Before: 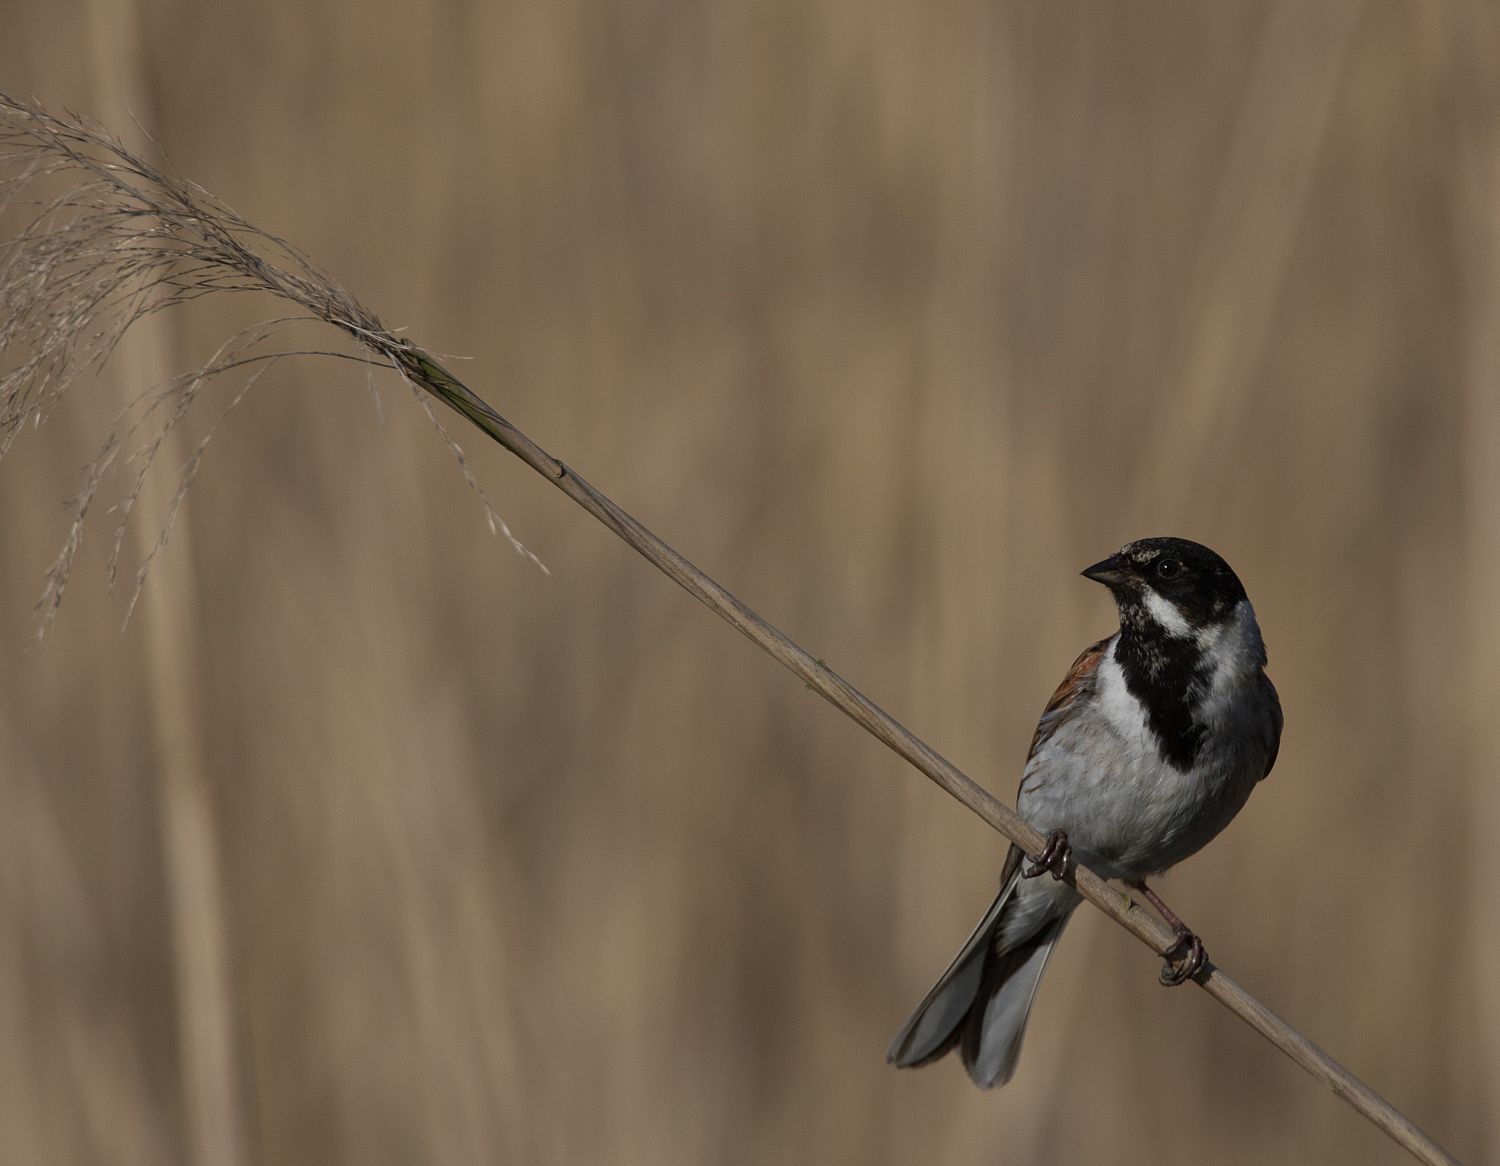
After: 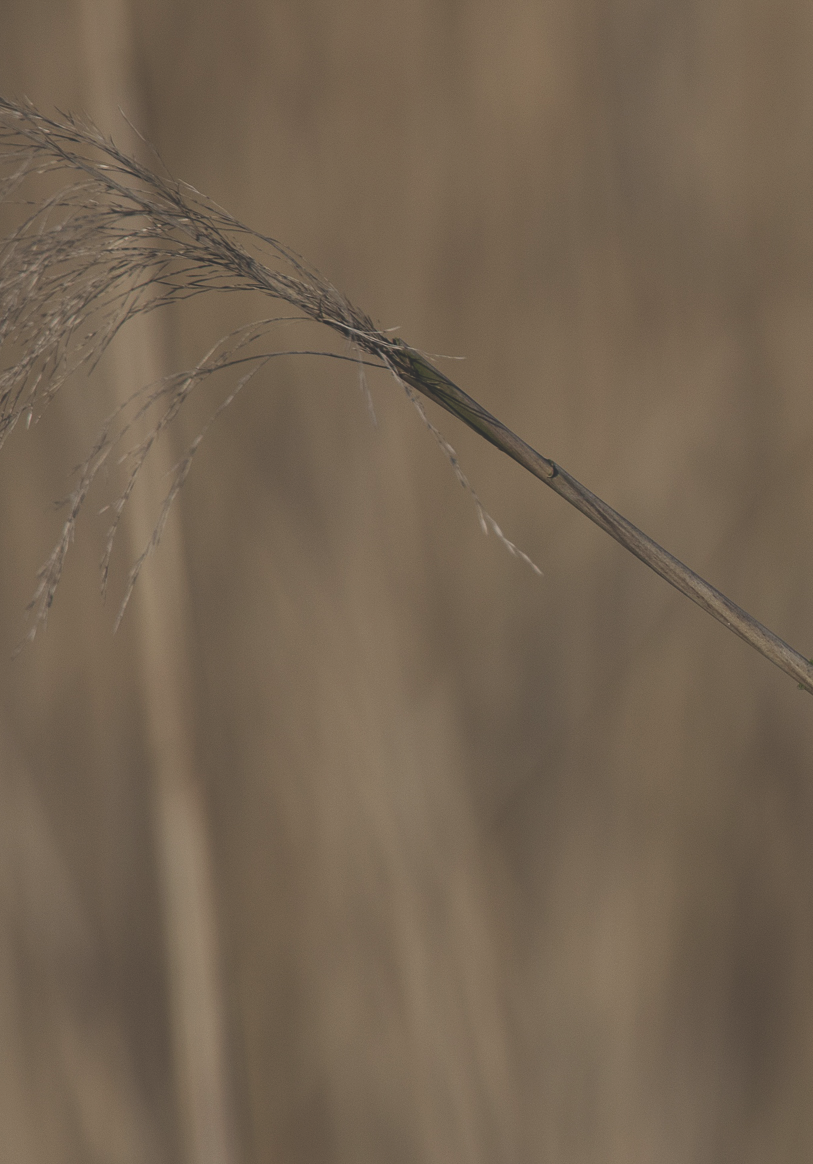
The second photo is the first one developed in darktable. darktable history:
exposure: black level correction -0.014, exposure -0.187 EV, compensate highlight preservation false
crop: left 0.591%, right 45.144%, bottom 0.089%
tone curve: curves: ch0 [(0, 0.148) (0.191, 0.225) (0.712, 0.695) (0.864, 0.797) (1, 0.839)], preserve colors none
